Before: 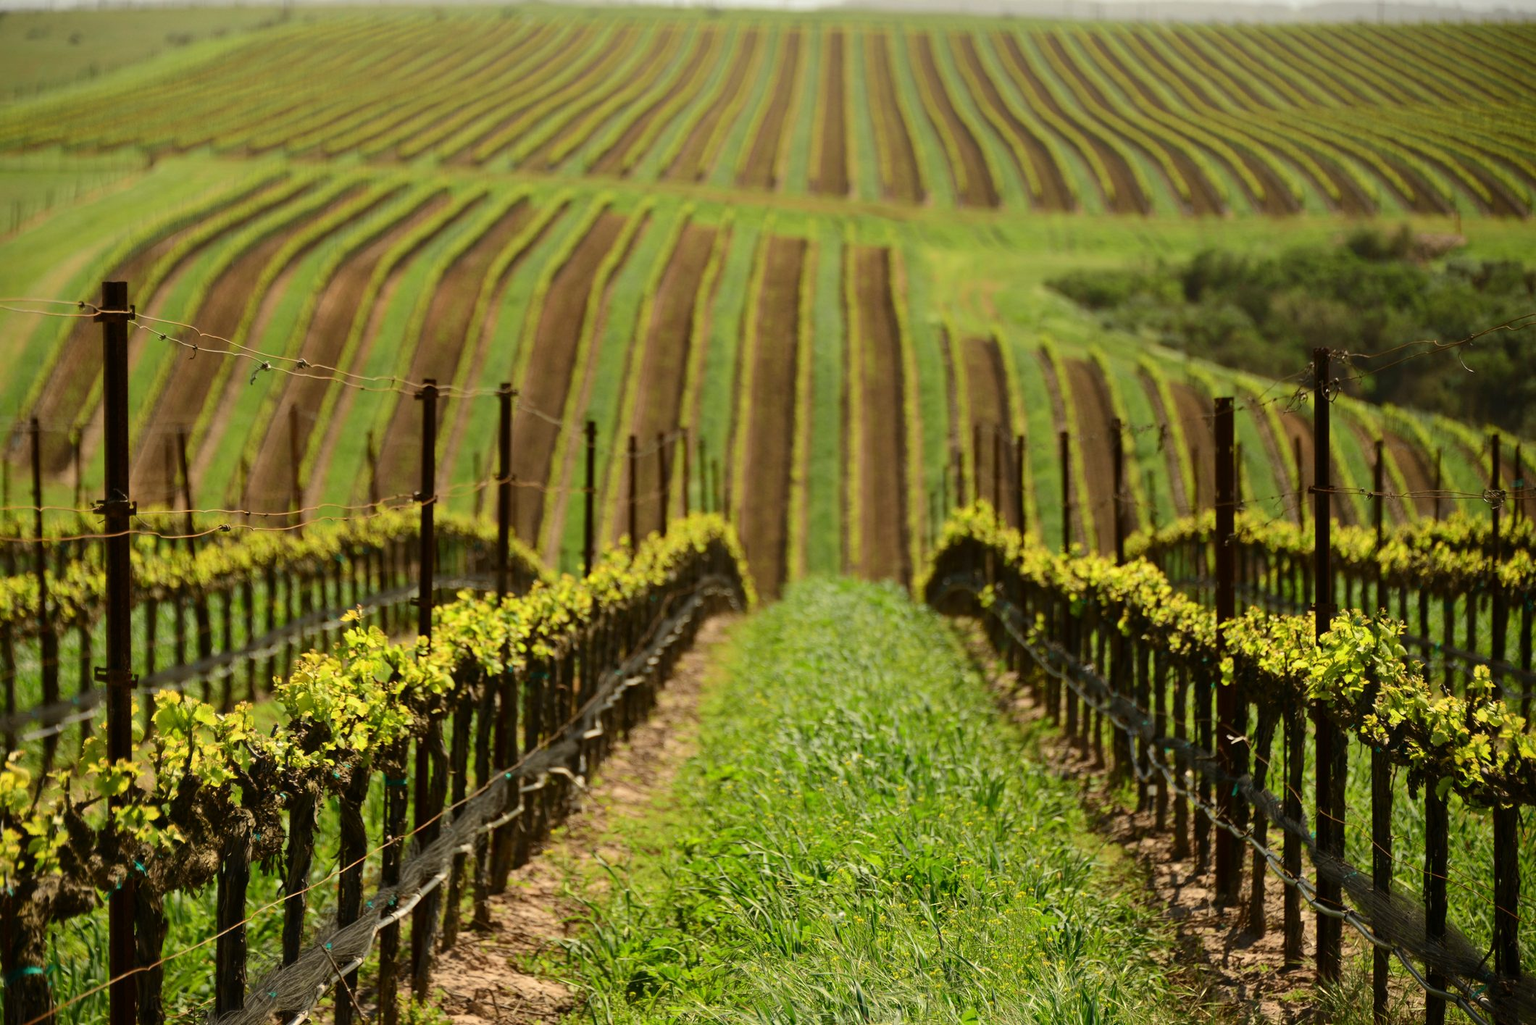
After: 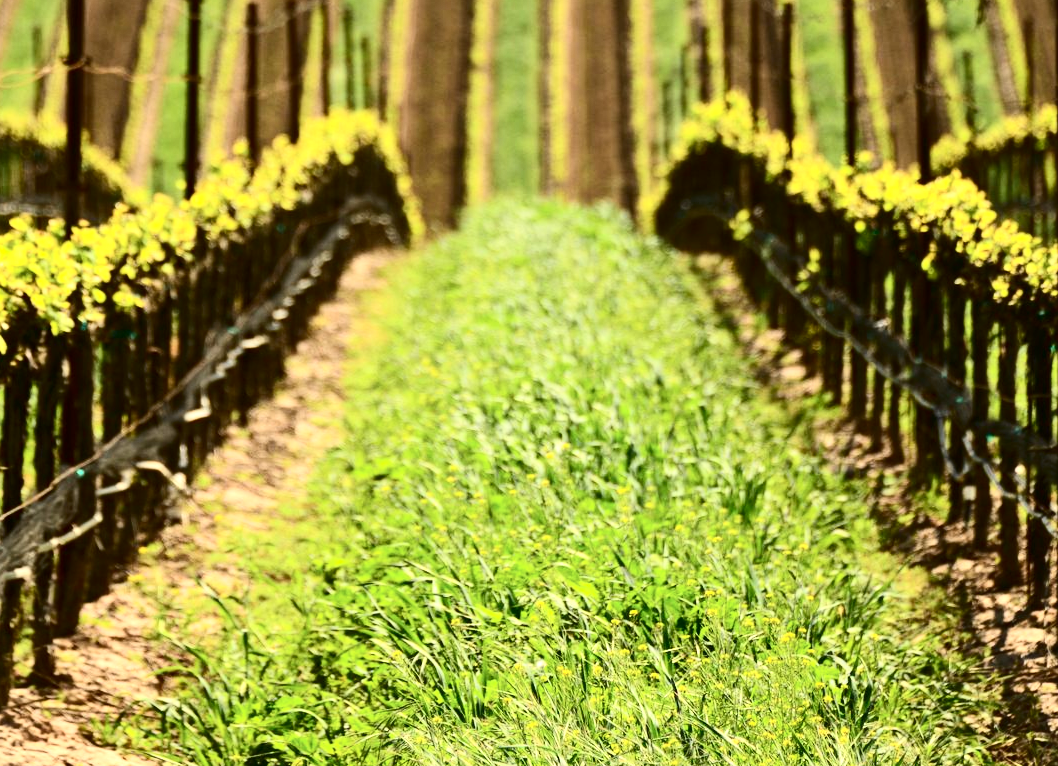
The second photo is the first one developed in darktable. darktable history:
contrast brightness saturation: contrast 0.295
exposure: black level correction 0, exposure 0.703 EV, compensate highlight preservation false
crop: left 29.314%, top 42.291%, right 20.777%, bottom 3.516%
